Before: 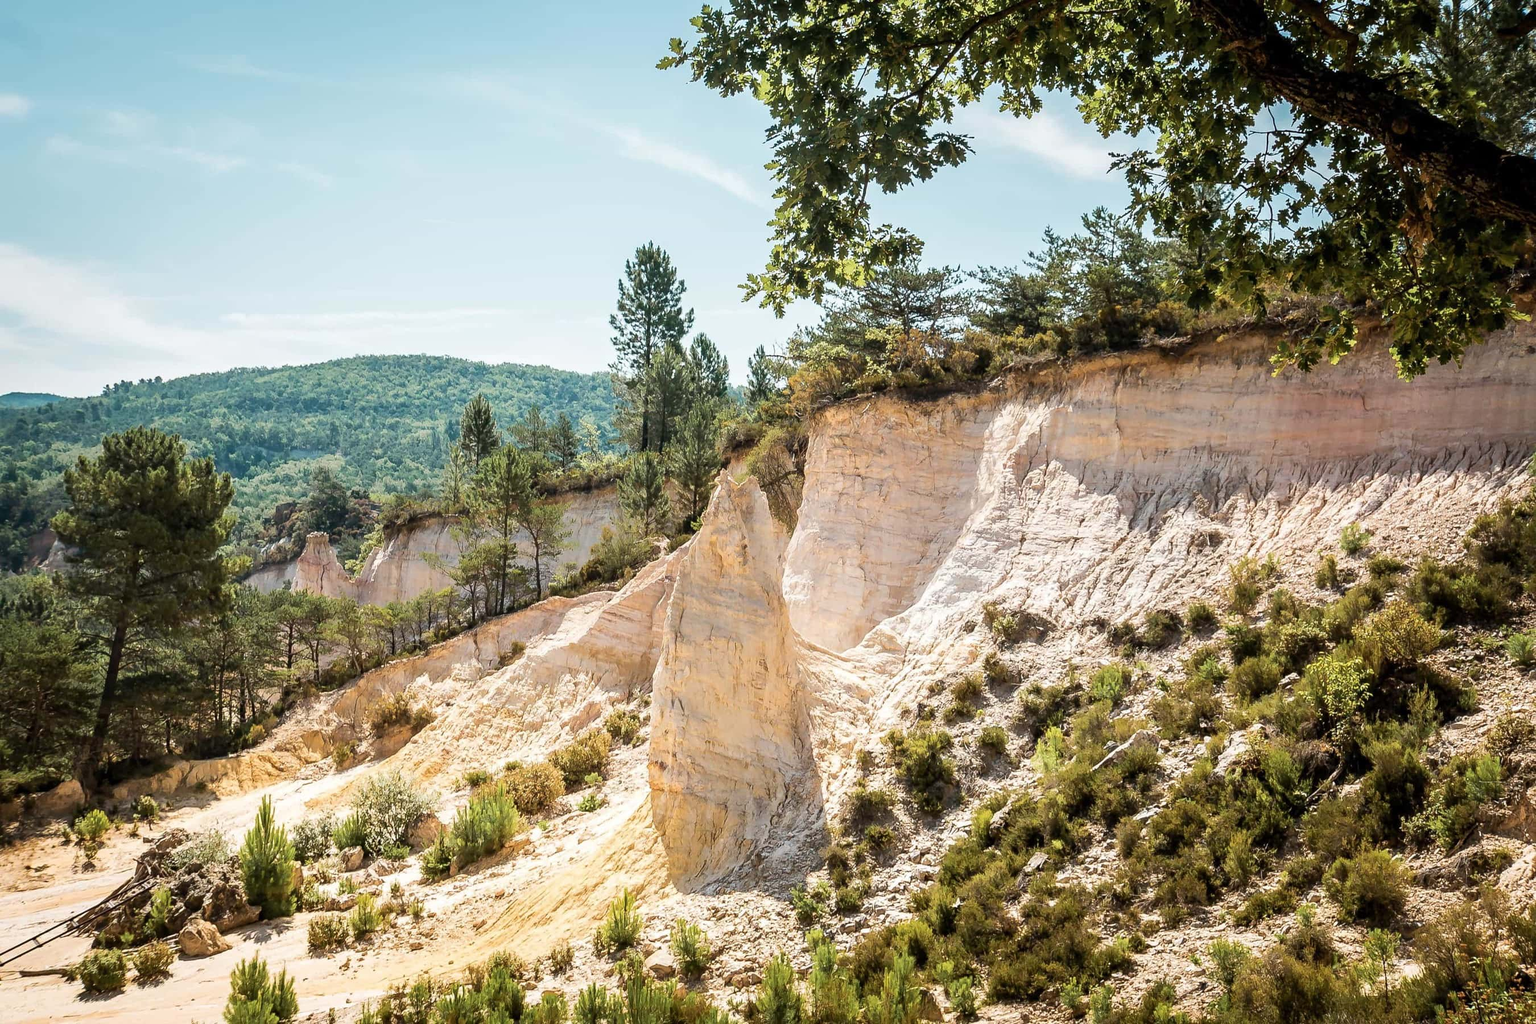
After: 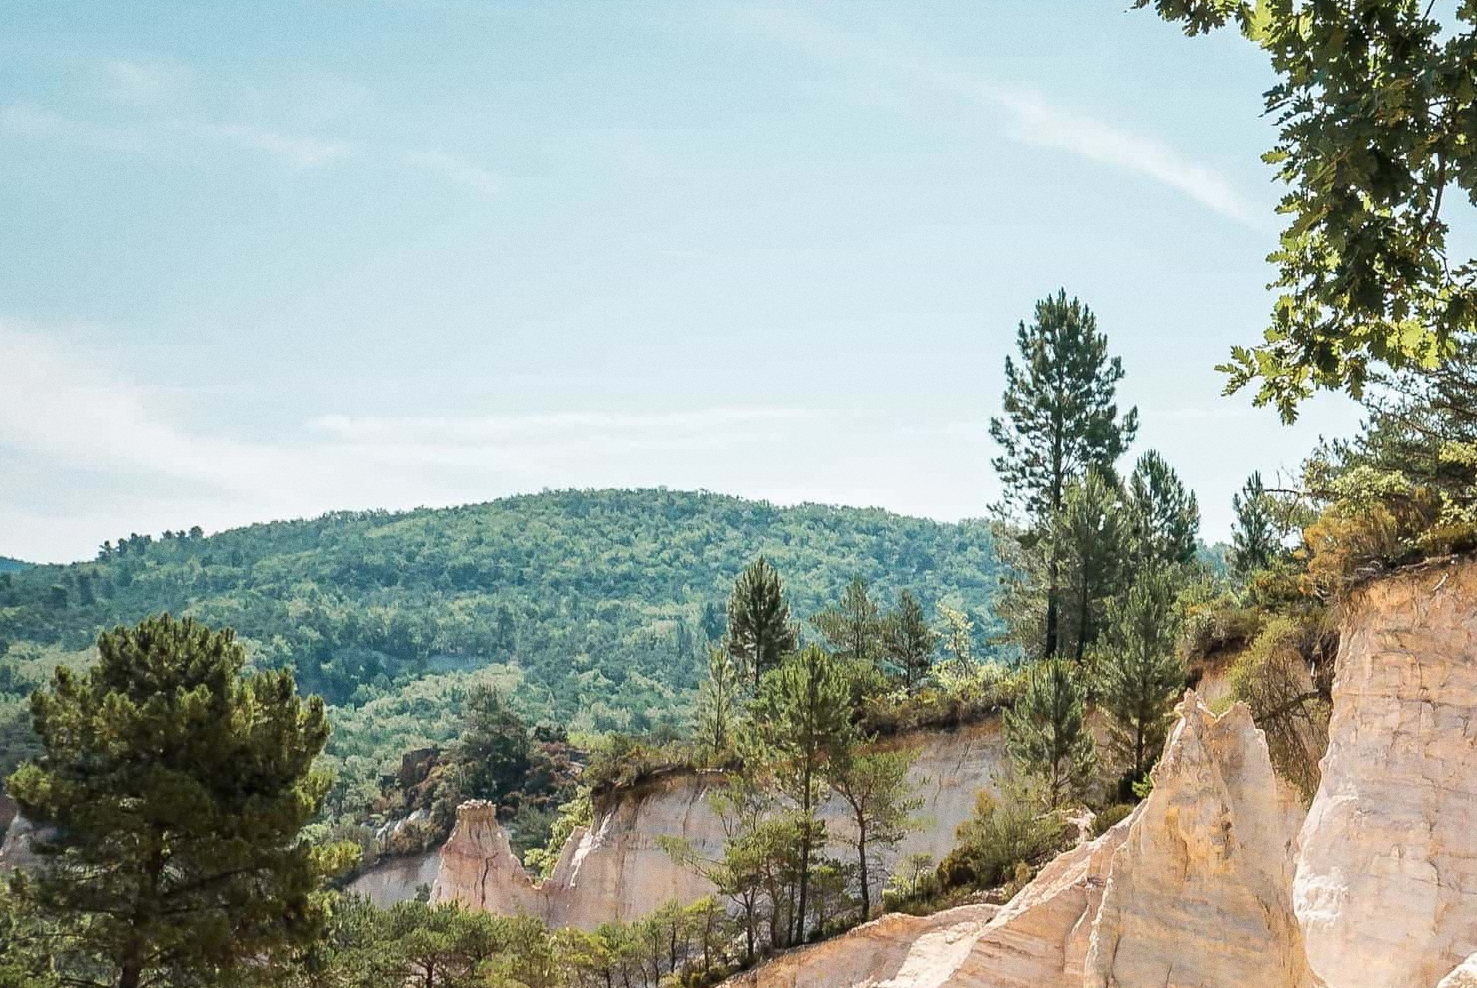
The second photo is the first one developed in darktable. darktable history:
crop and rotate: left 3.047%, top 7.509%, right 42.236%, bottom 37.598%
grain: on, module defaults
